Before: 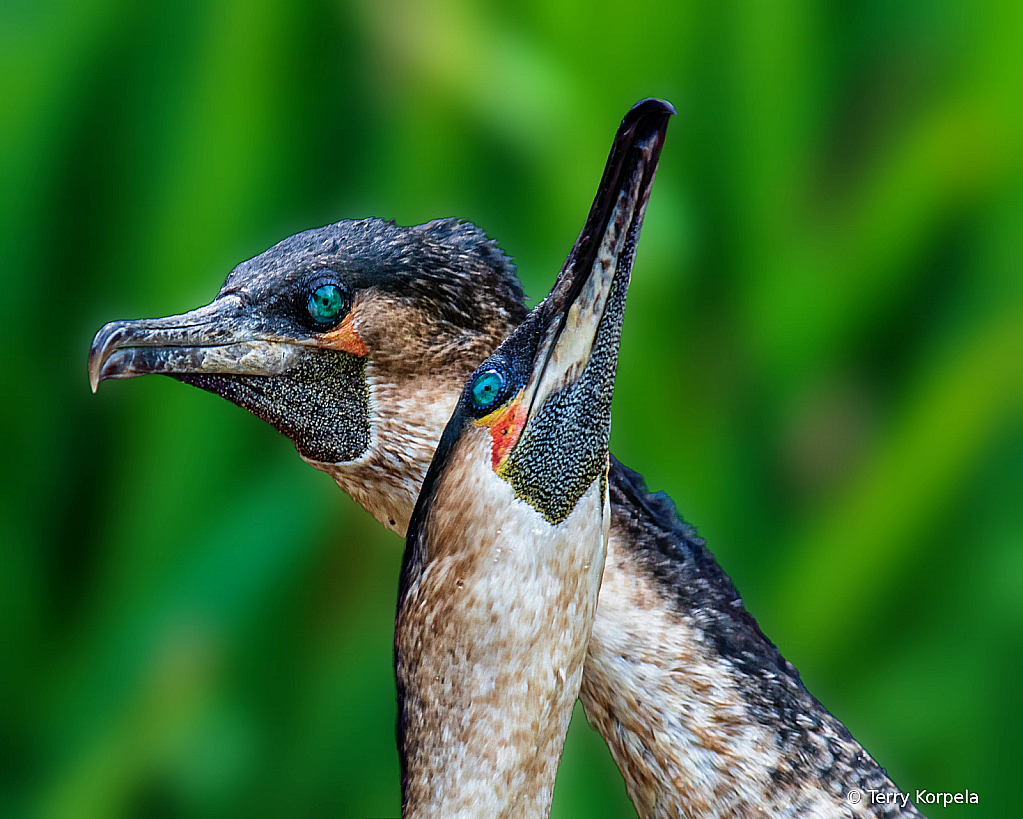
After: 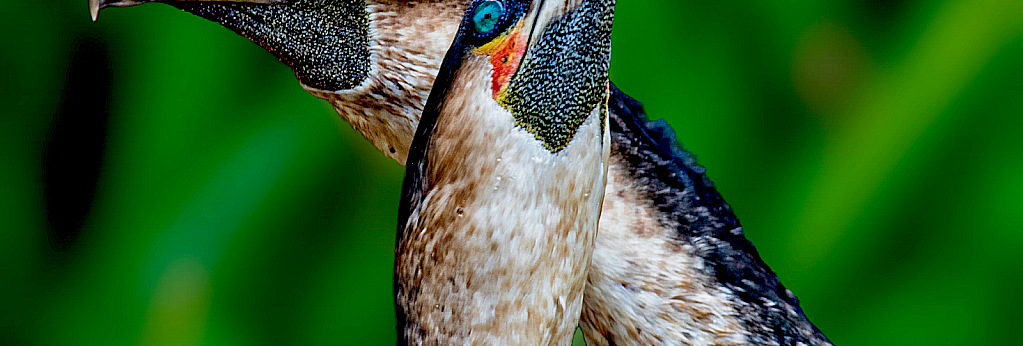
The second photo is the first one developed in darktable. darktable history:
exposure: black level correction 0.028, exposure -0.075 EV, compensate exposure bias true, compensate highlight preservation false
crop: top 45.448%, bottom 12.201%
